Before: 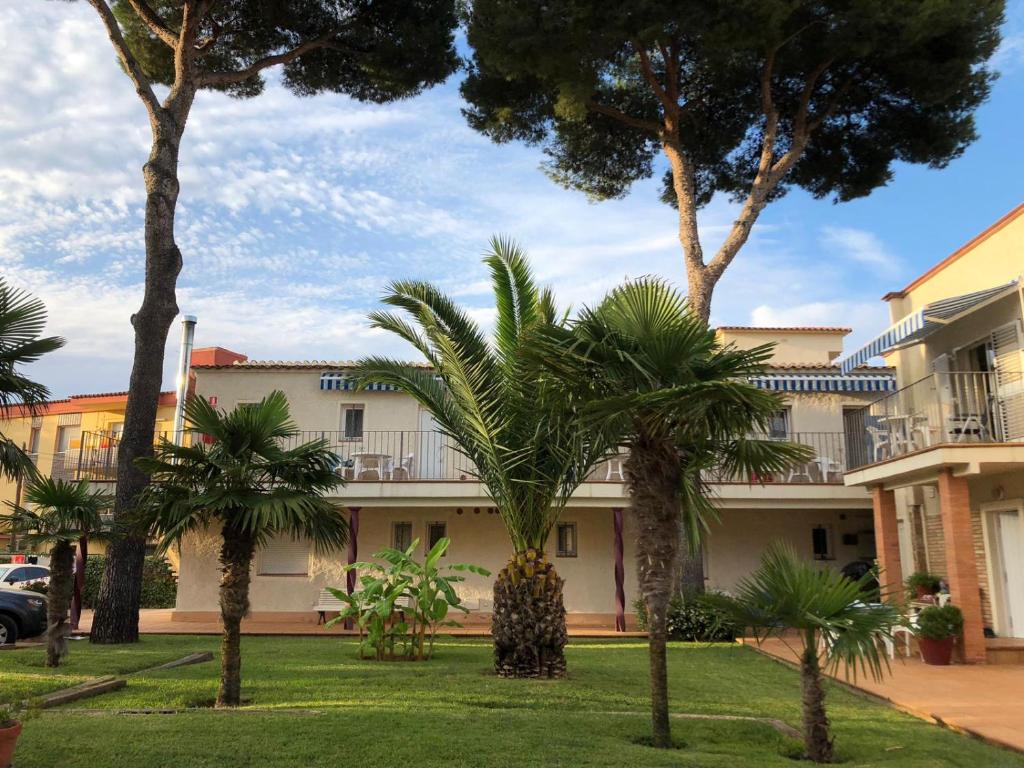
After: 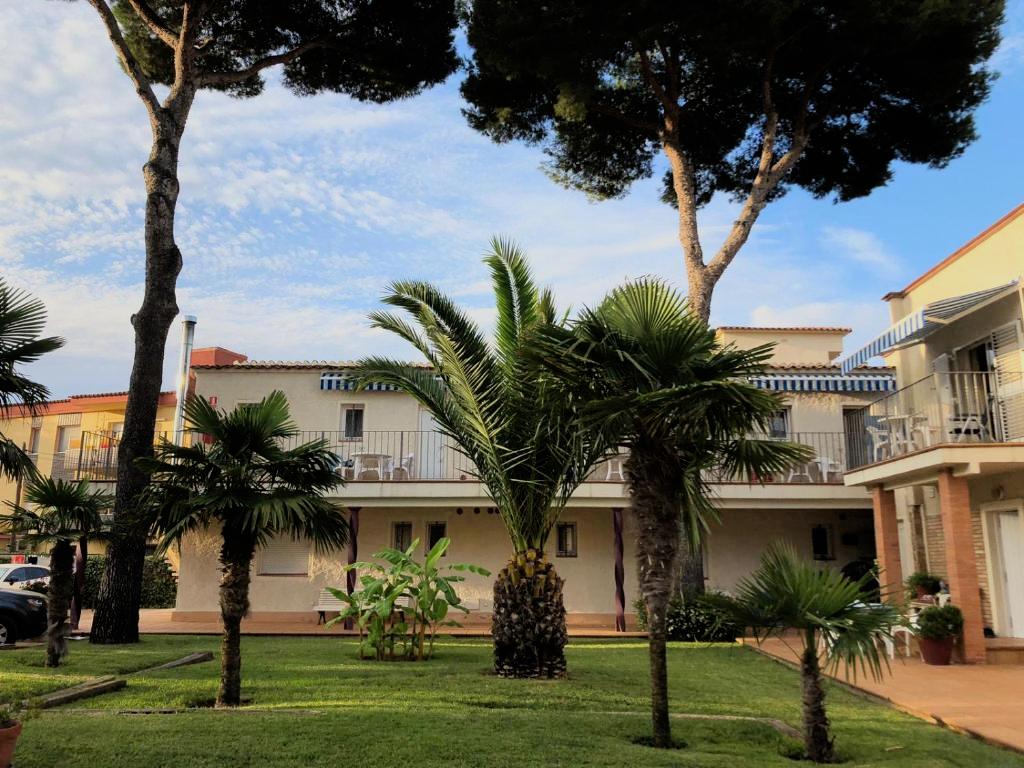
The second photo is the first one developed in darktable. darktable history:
filmic rgb: black relative exposure -7.75 EV, white relative exposure 4.4 EV, threshold 3 EV, hardness 3.76, latitude 50%, contrast 1.1, color science v5 (2021), contrast in shadows safe, contrast in highlights safe, enable highlight reconstruction true
color zones: curves: ch0 [(0.068, 0.464) (0.25, 0.5) (0.48, 0.508) (0.75, 0.536) (0.886, 0.476) (0.967, 0.456)]; ch1 [(0.066, 0.456) (0.25, 0.5) (0.616, 0.508) (0.746, 0.56) (0.934, 0.444)]
